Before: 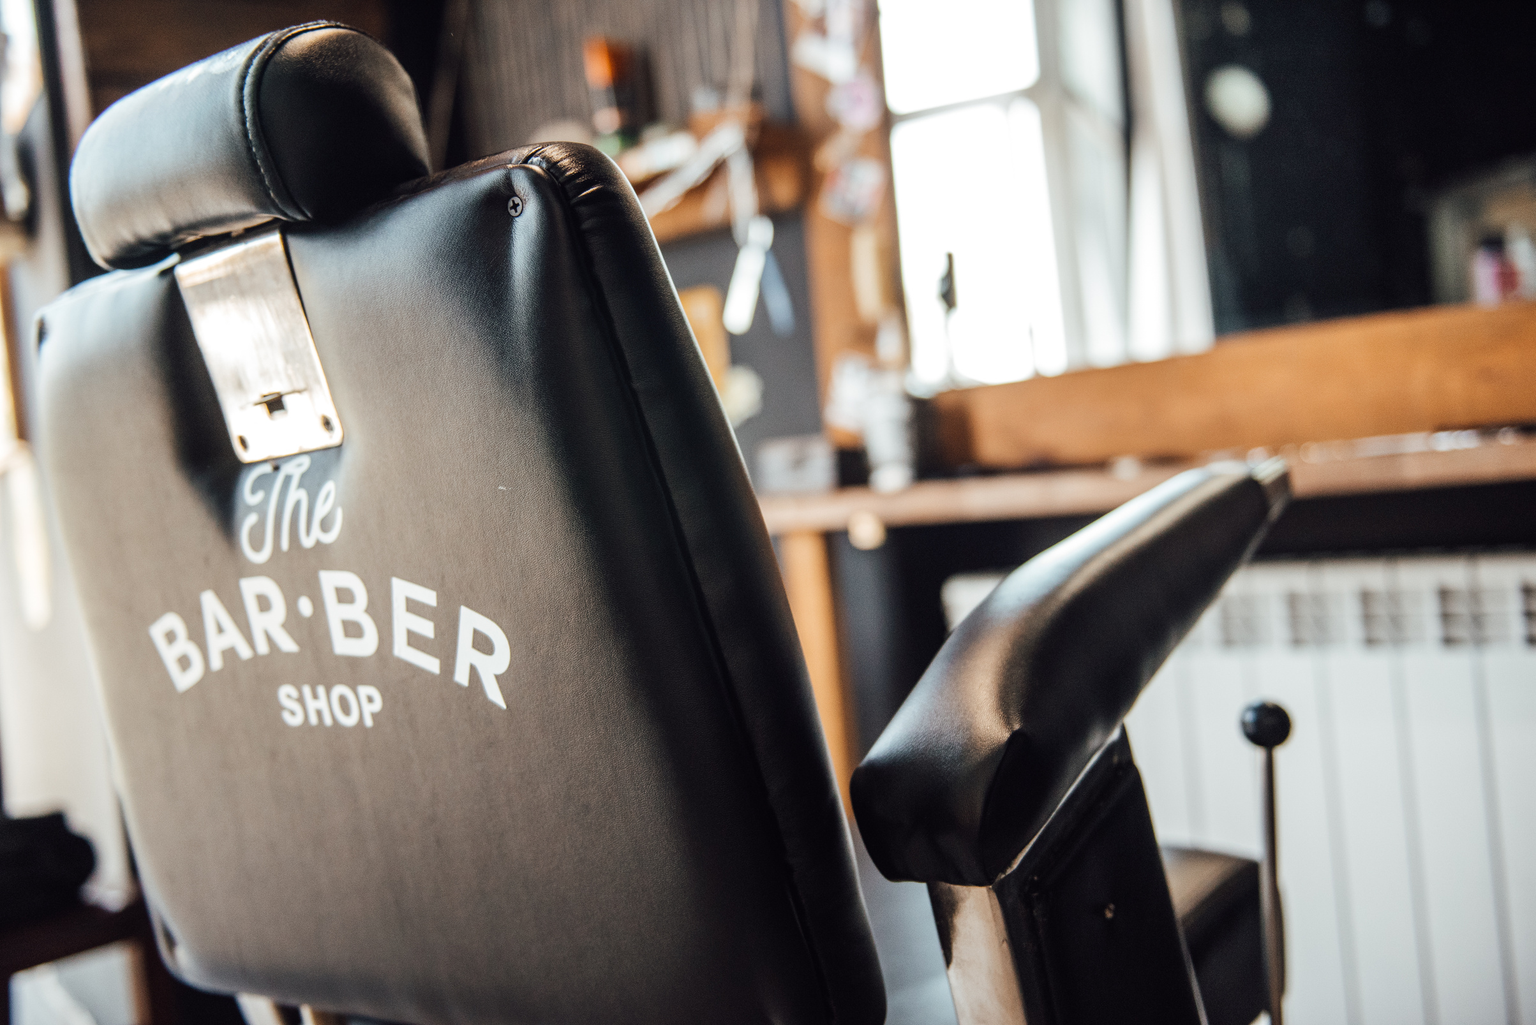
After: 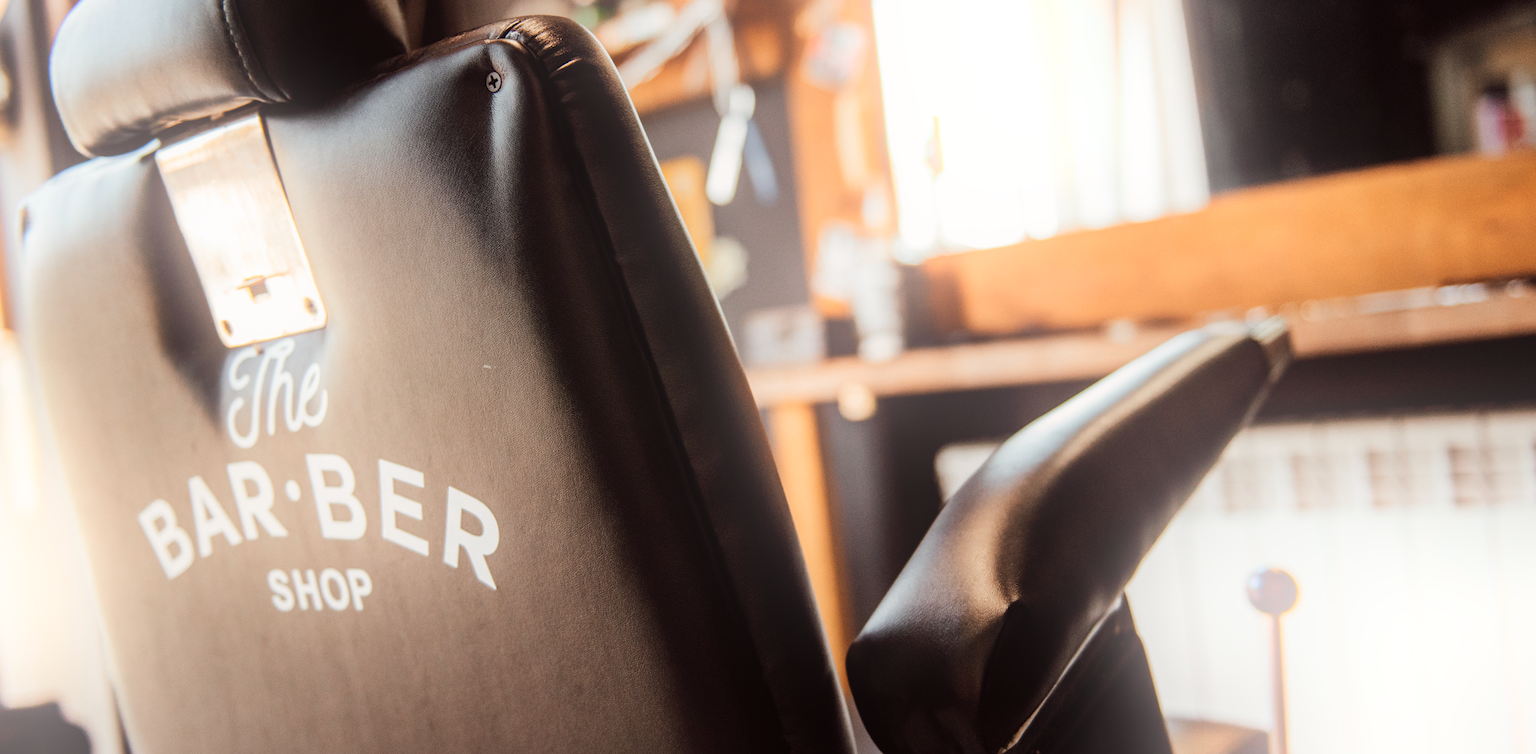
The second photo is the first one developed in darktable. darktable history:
color zones: curves: ch0 [(0, 0.465) (0.092, 0.596) (0.289, 0.464) (0.429, 0.453) (0.571, 0.464) (0.714, 0.455) (0.857, 0.462) (1, 0.465)]
exposure: compensate highlight preservation false
crop: top 11.038%, bottom 13.962%
rgb levels: mode RGB, independent channels, levels [[0, 0.5, 1], [0, 0.521, 1], [0, 0.536, 1]]
bloom: on, module defaults
rotate and perspective: rotation -1.32°, lens shift (horizontal) -0.031, crop left 0.015, crop right 0.985, crop top 0.047, crop bottom 0.982
contrast equalizer: octaves 7, y [[0.6 ×6], [0.55 ×6], [0 ×6], [0 ×6], [0 ×6]], mix -0.3
